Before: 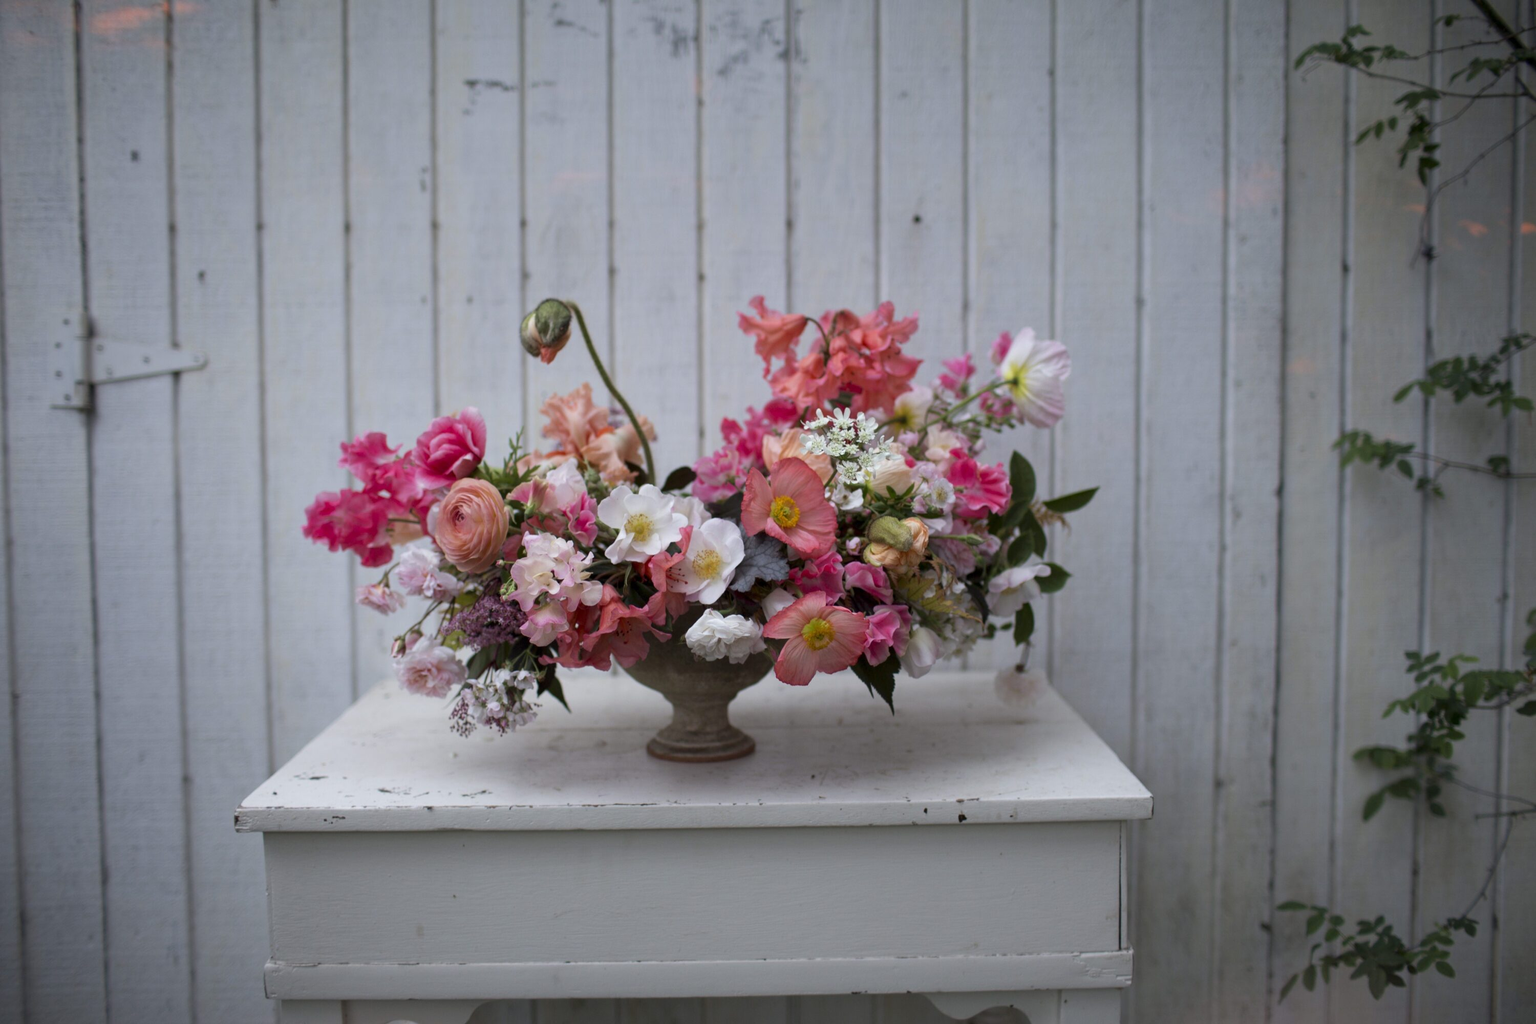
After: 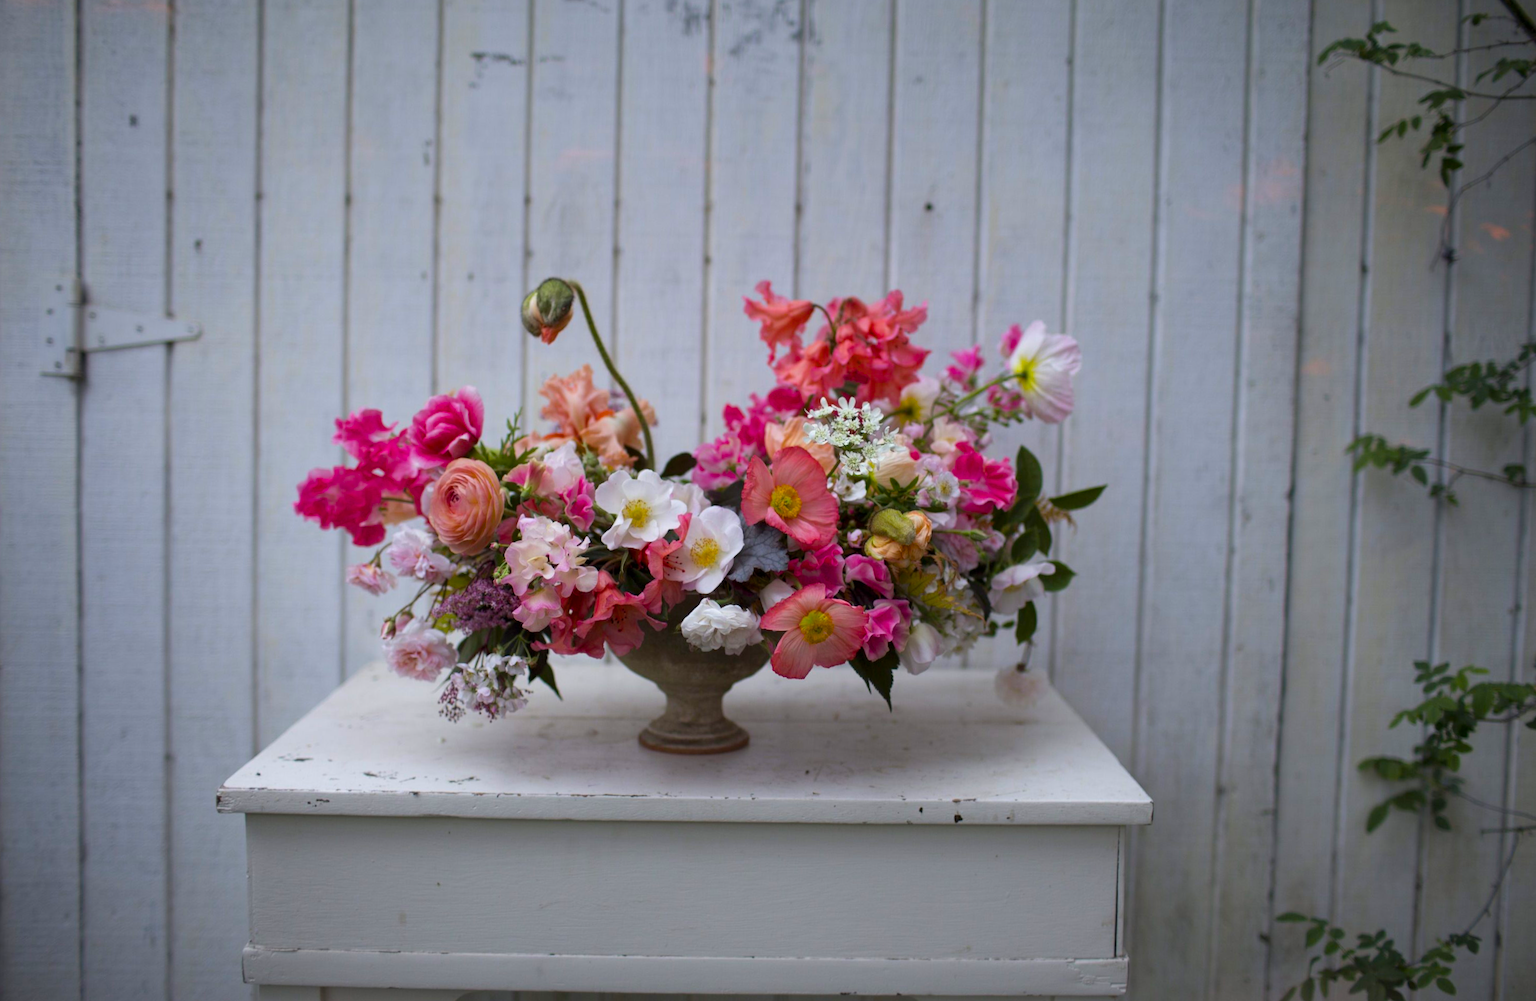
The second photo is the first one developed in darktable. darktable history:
tone equalizer: on, module defaults
rotate and perspective: rotation 1.57°, crop left 0.018, crop right 0.982, crop top 0.039, crop bottom 0.961
color balance rgb: linear chroma grading › global chroma 15%, perceptual saturation grading › global saturation 30%
